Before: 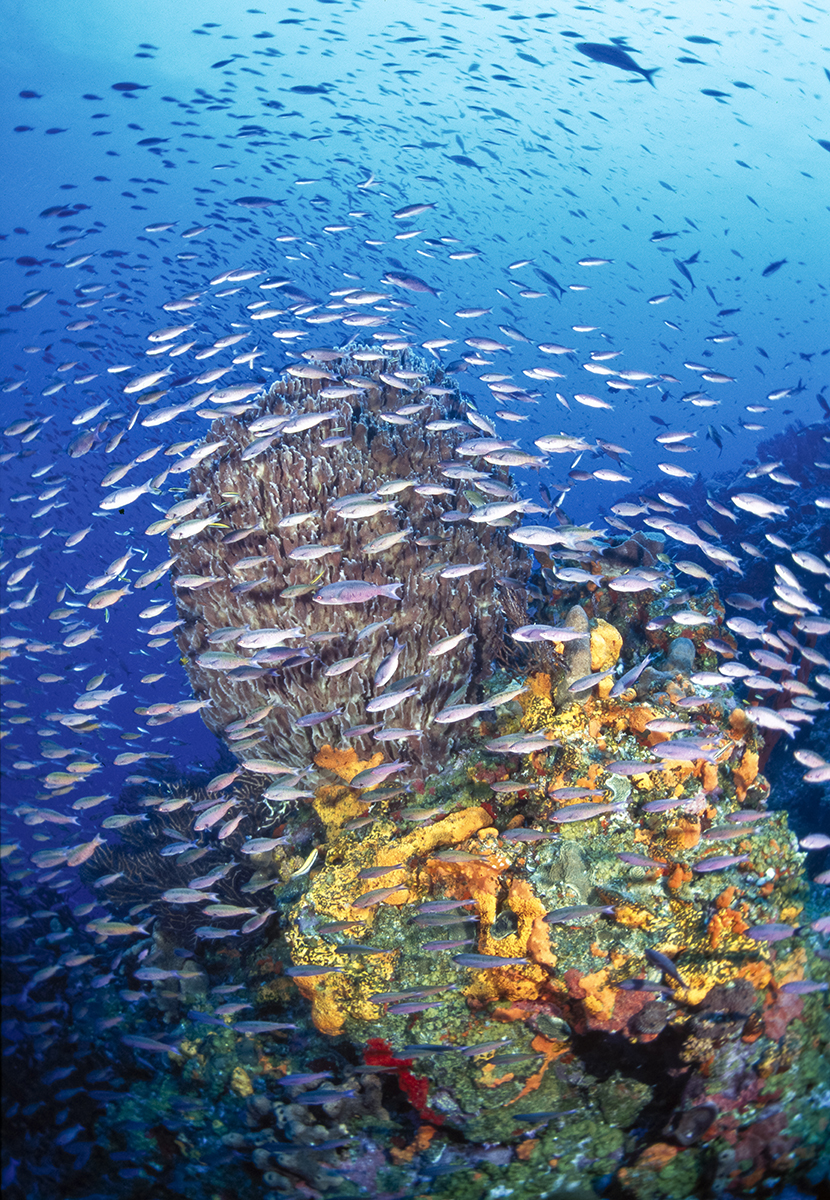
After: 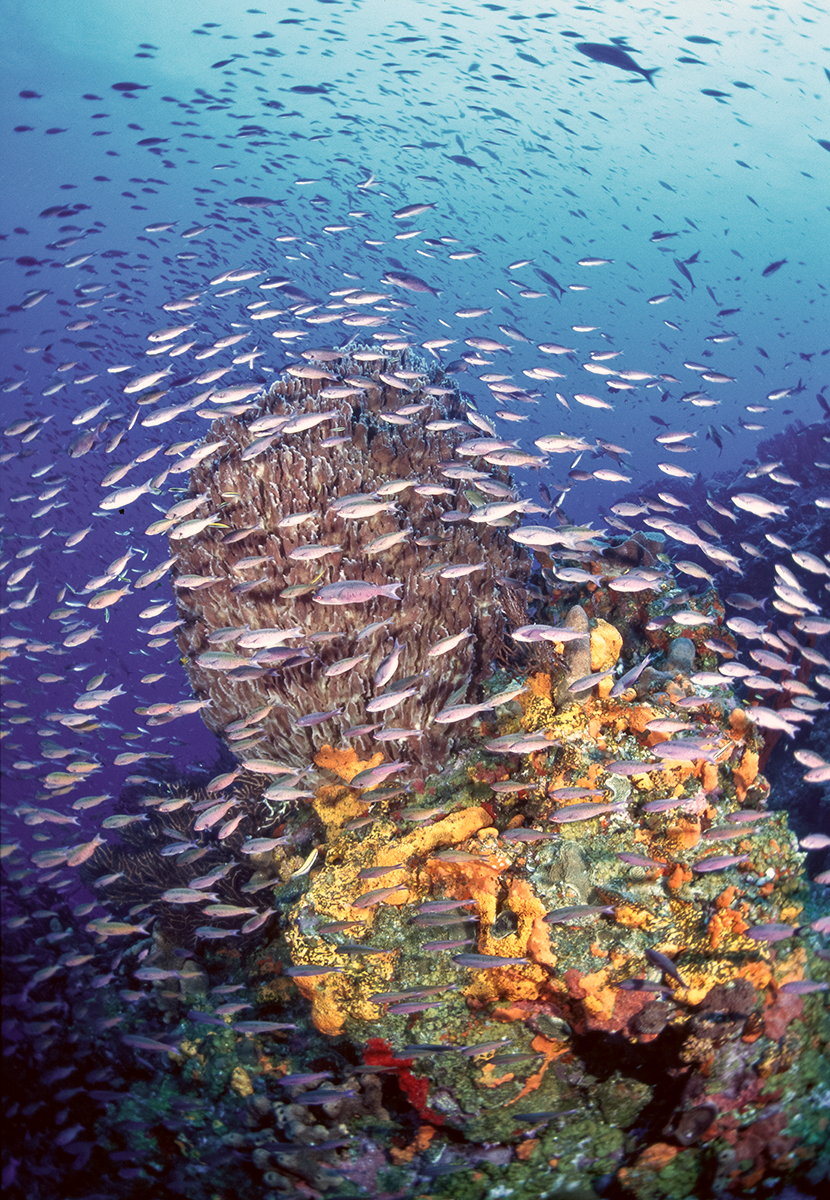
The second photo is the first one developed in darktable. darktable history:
color correction: highlights a* 10.22, highlights b* 9.65, shadows a* 8.65, shadows b* 8.15, saturation 0.773
